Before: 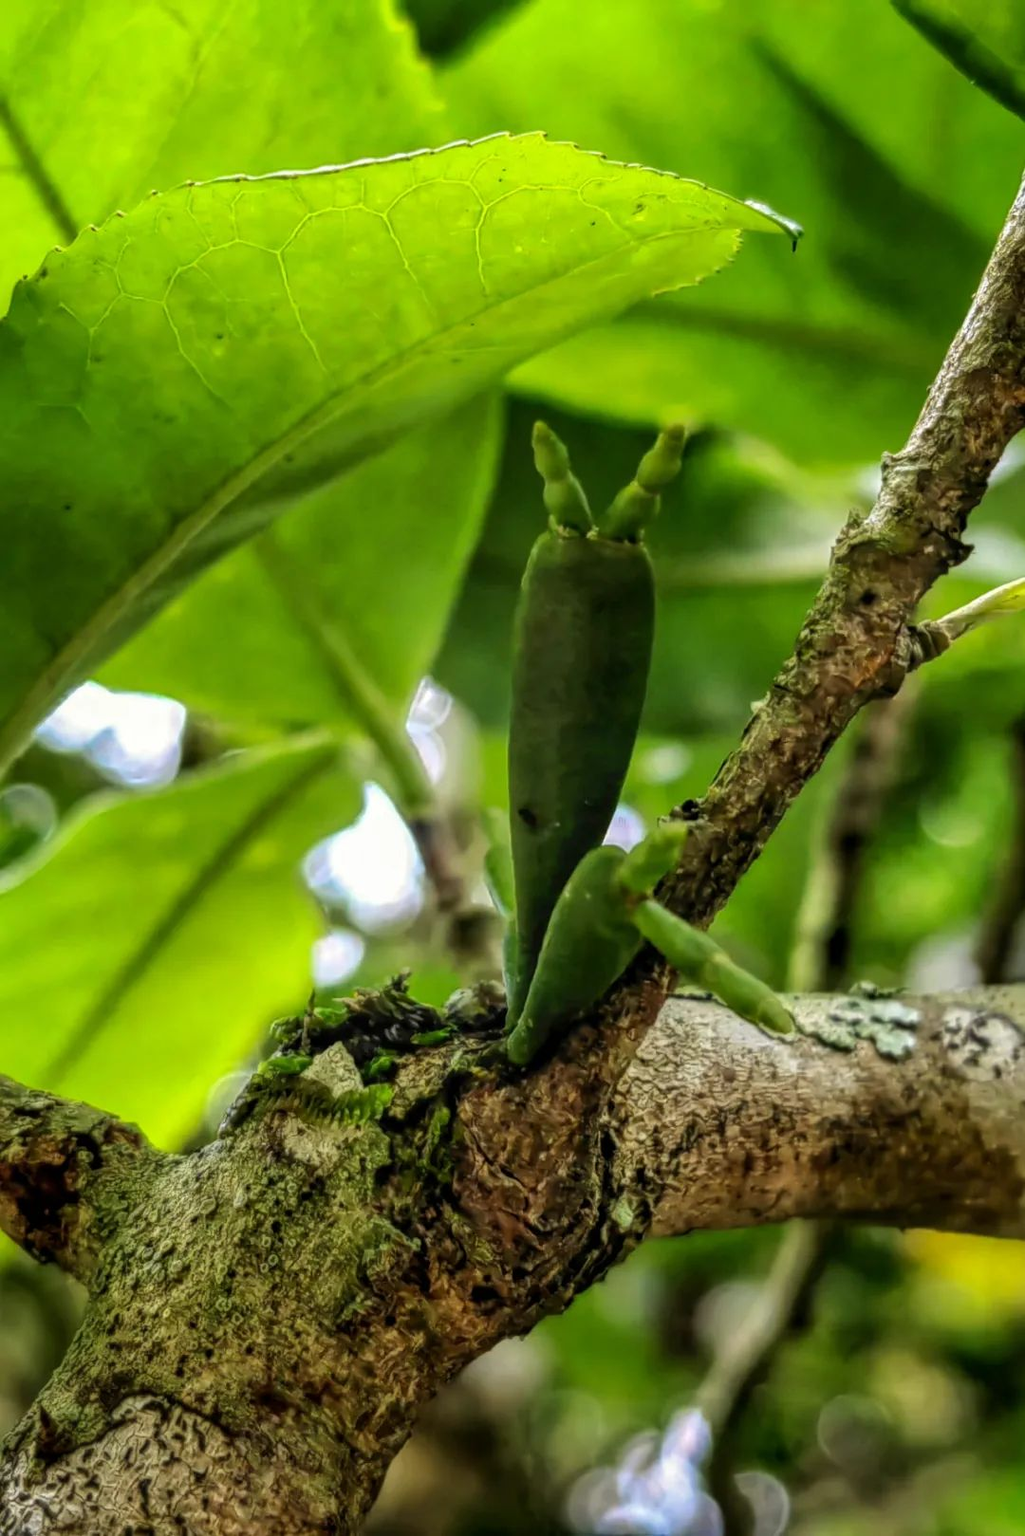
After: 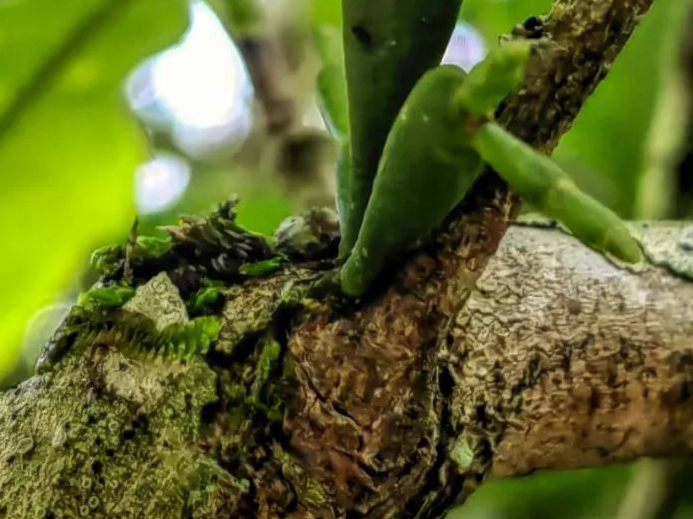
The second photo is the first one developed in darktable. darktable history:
crop: left 18.045%, top 51.08%, right 17.706%, bottom 16.84%
